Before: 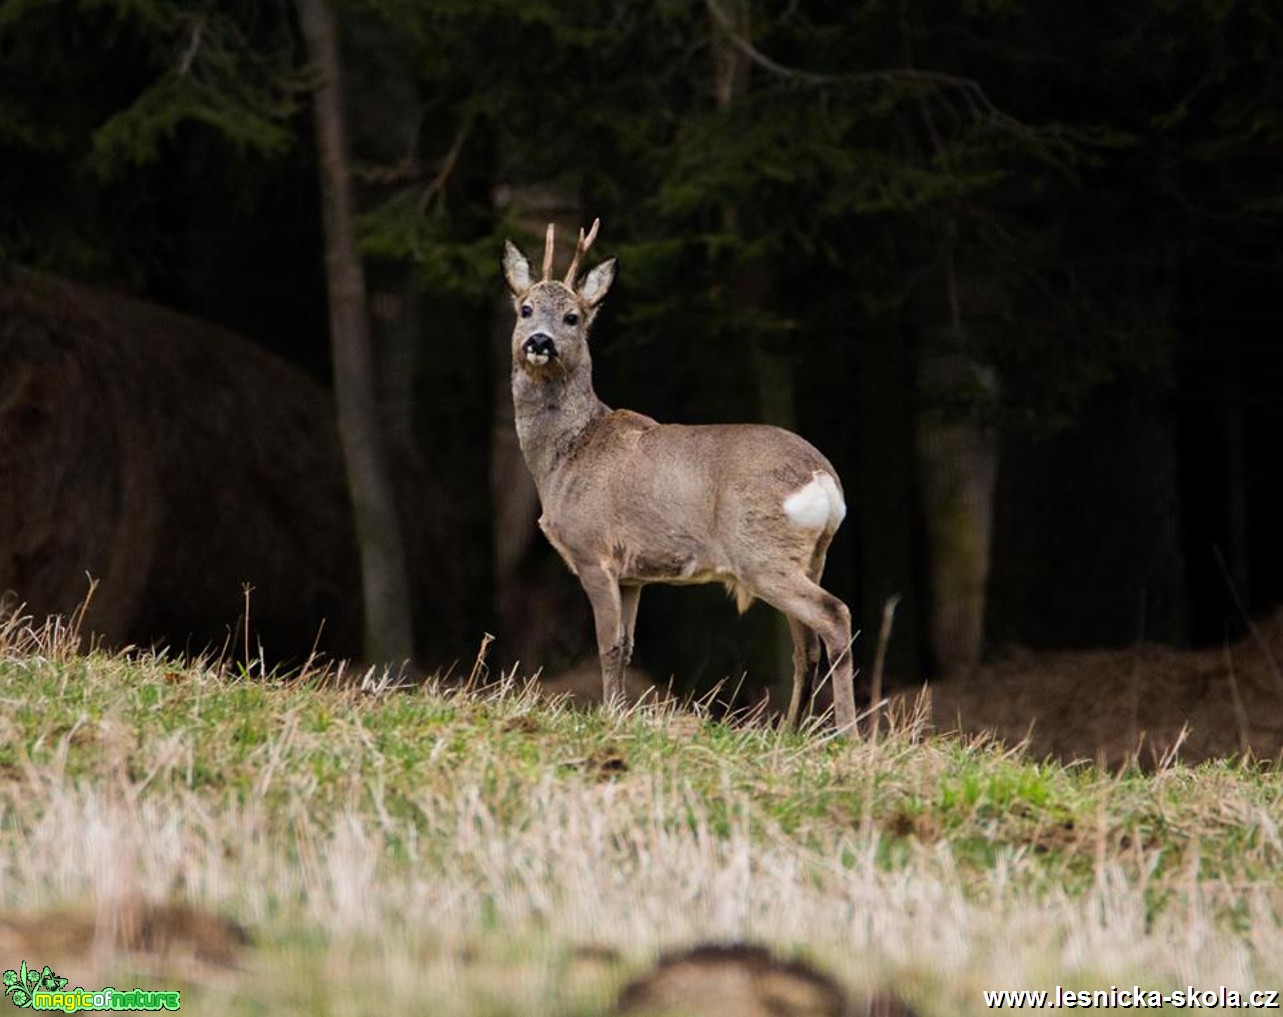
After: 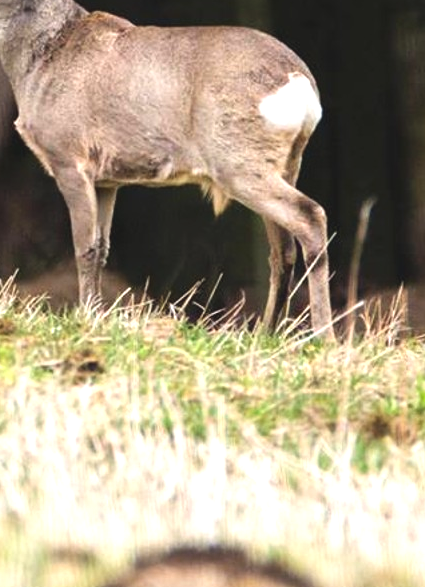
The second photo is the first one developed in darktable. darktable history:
crop: left 40.878%, top 39.176%, right 25.993%, bottom 3.081%
exposure: black level correction -0.005, exposure 1.002 EV, compensate highlight preservation false
